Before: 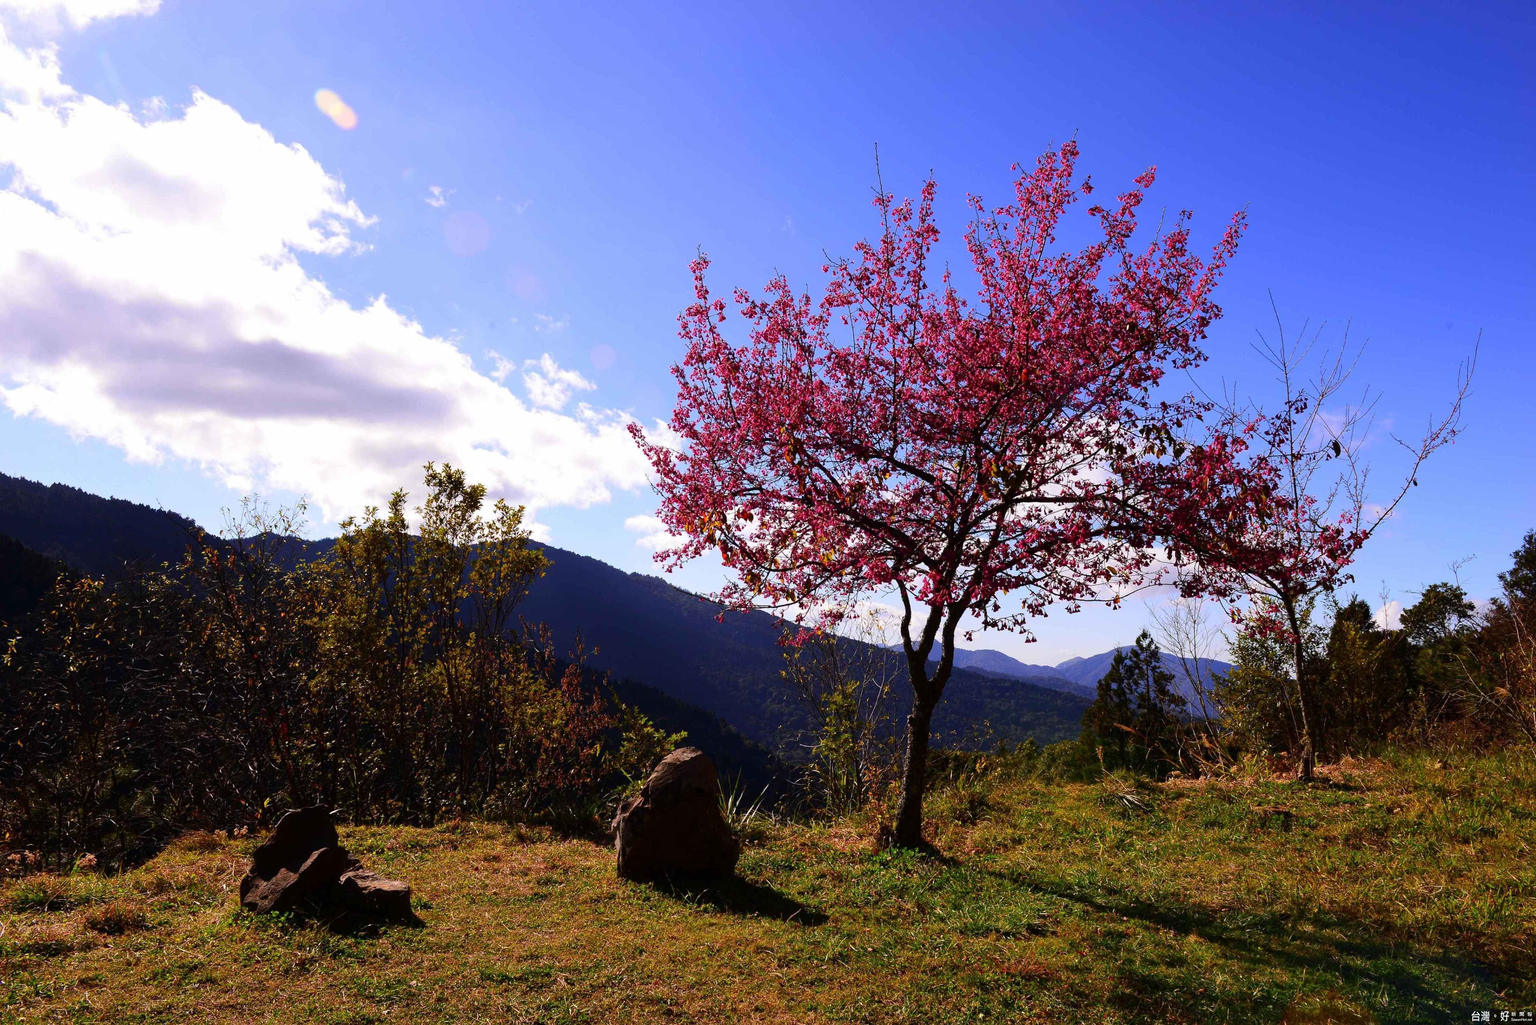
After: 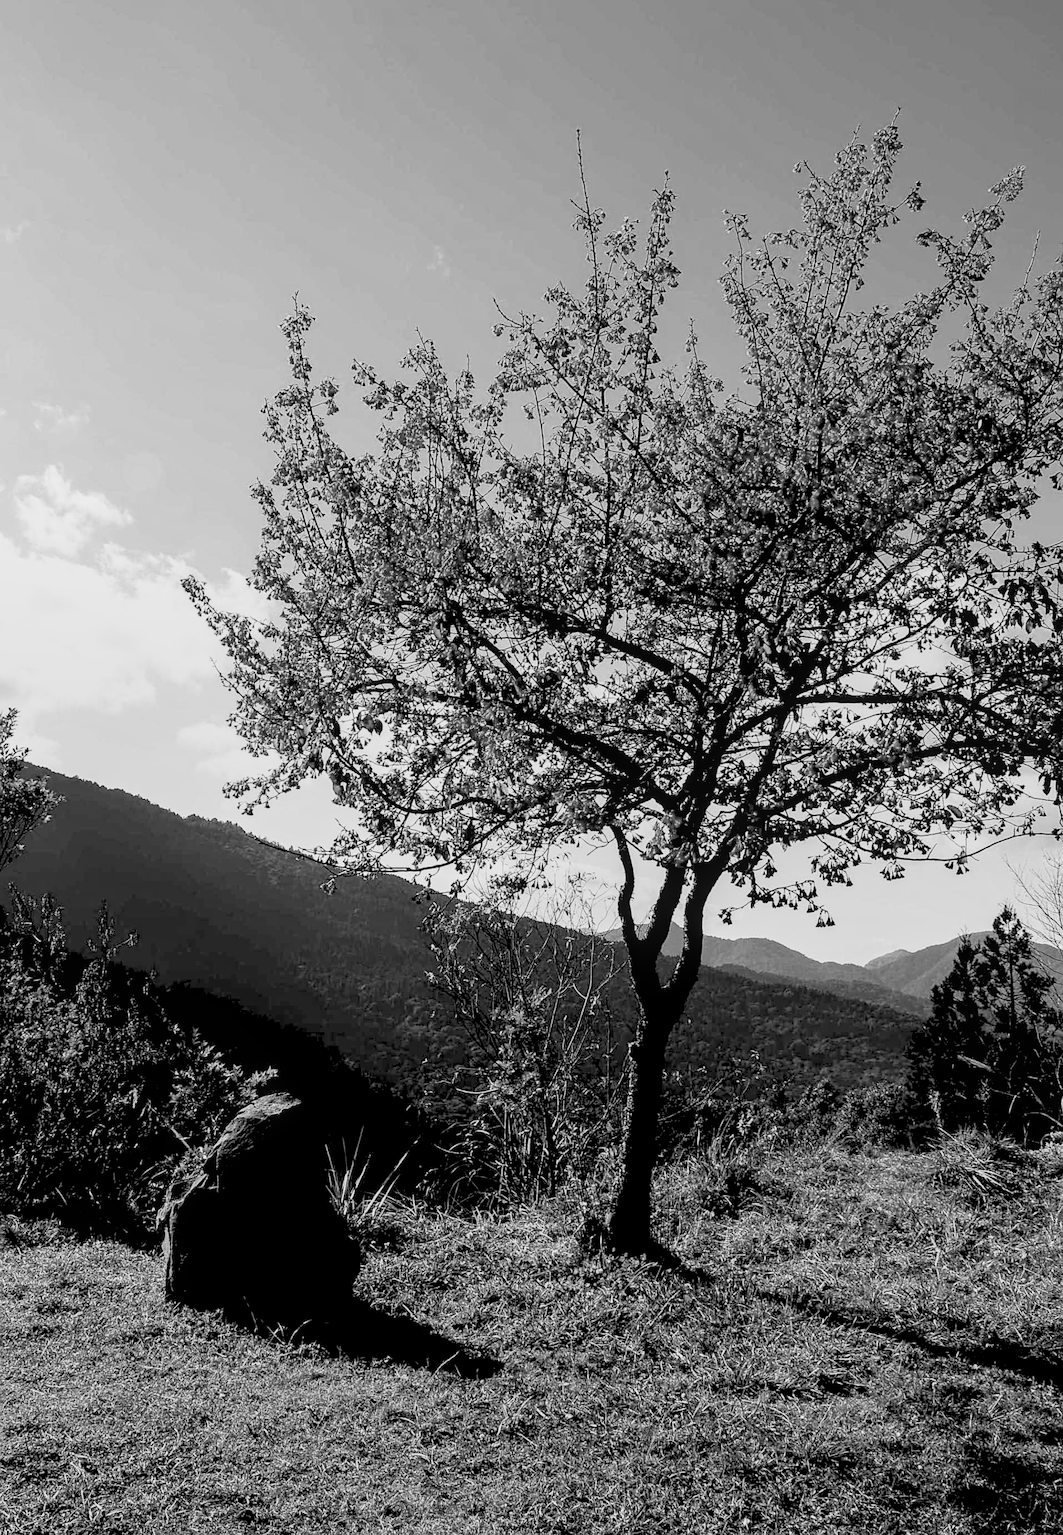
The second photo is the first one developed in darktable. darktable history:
base curve: curves: ch0 [(0, 0) (0.088, 0.125) (0.176, 0.251) (0.354, 0.501) (0.613, 0.749) (1, 0.877)], preserve colors none
local contrast: on, module defaults
rgb levels: preserve colors sum RGB, levels [[0.038, 0.433, 0.934], [0, 0.5, 1], [0, 0.5, 1]]
sharpen: on, module defaults
crop: left 33.452%, top 6.025%, right 23.155%
monochrome: on, module defaults
